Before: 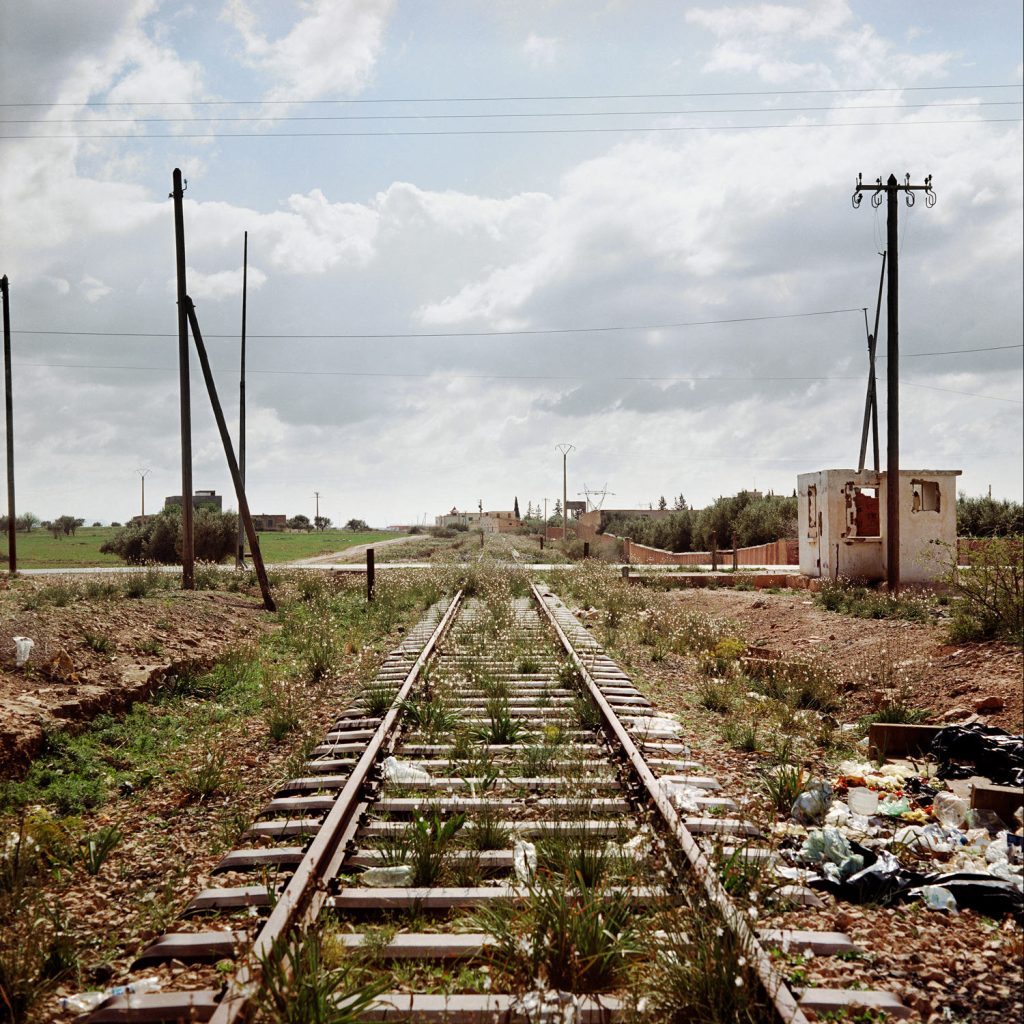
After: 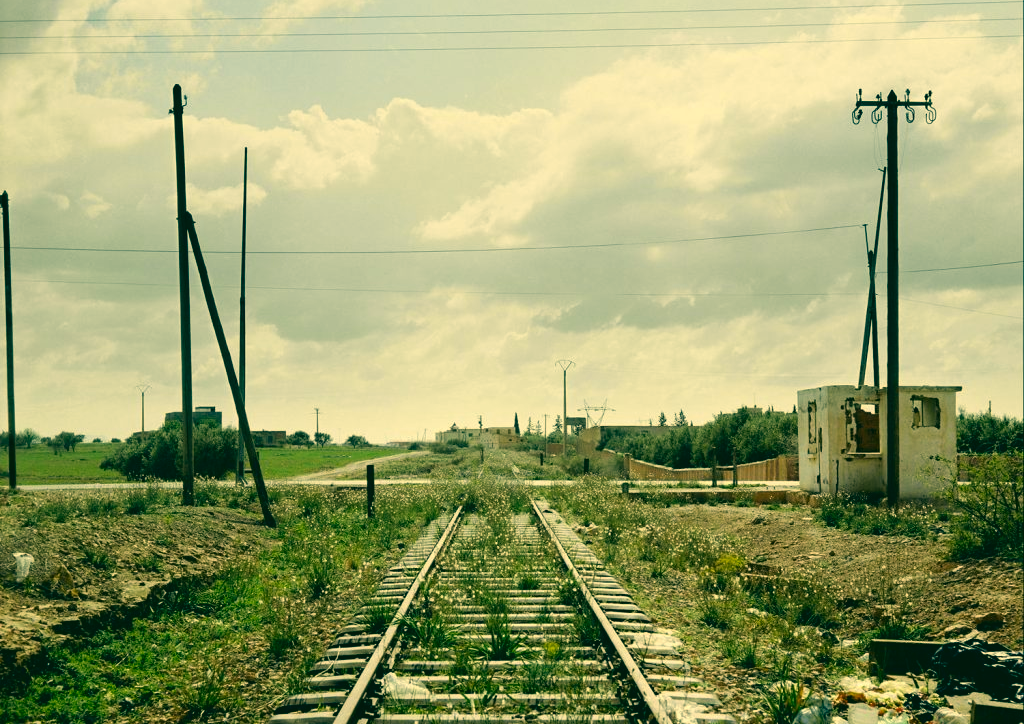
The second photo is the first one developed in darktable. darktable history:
crop and rotate: top 8.293%, bottom 20.996%
color correction: highlights a* 1.83, highlights b* 34.02, shadows a* -36.68, shadows b* -5.48
